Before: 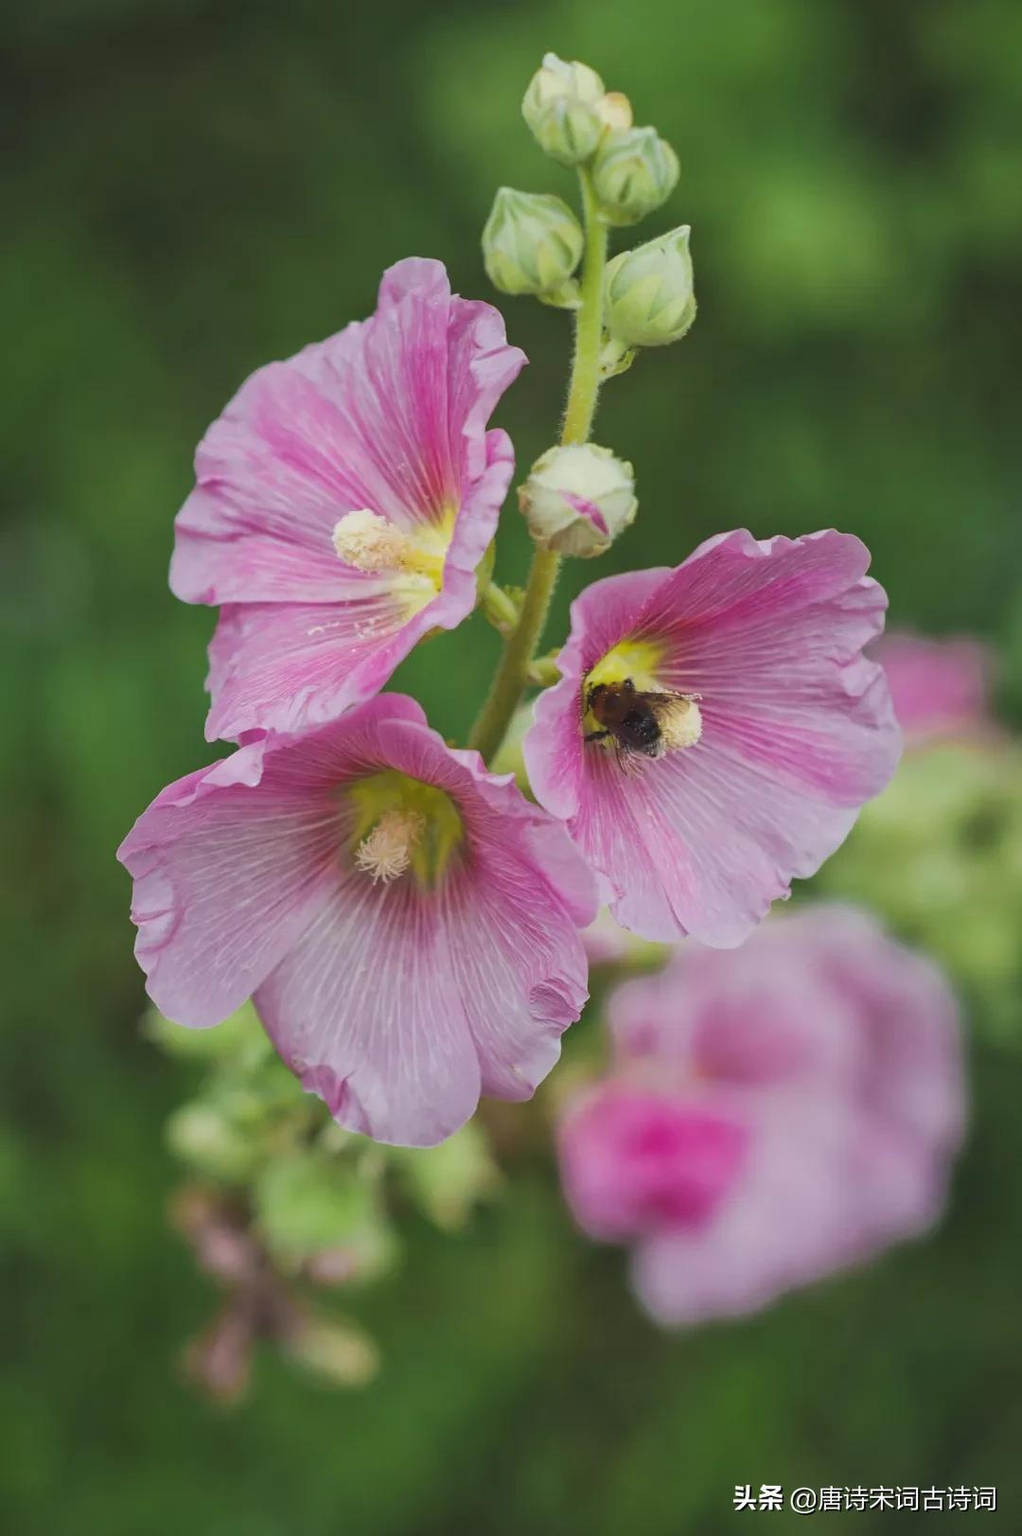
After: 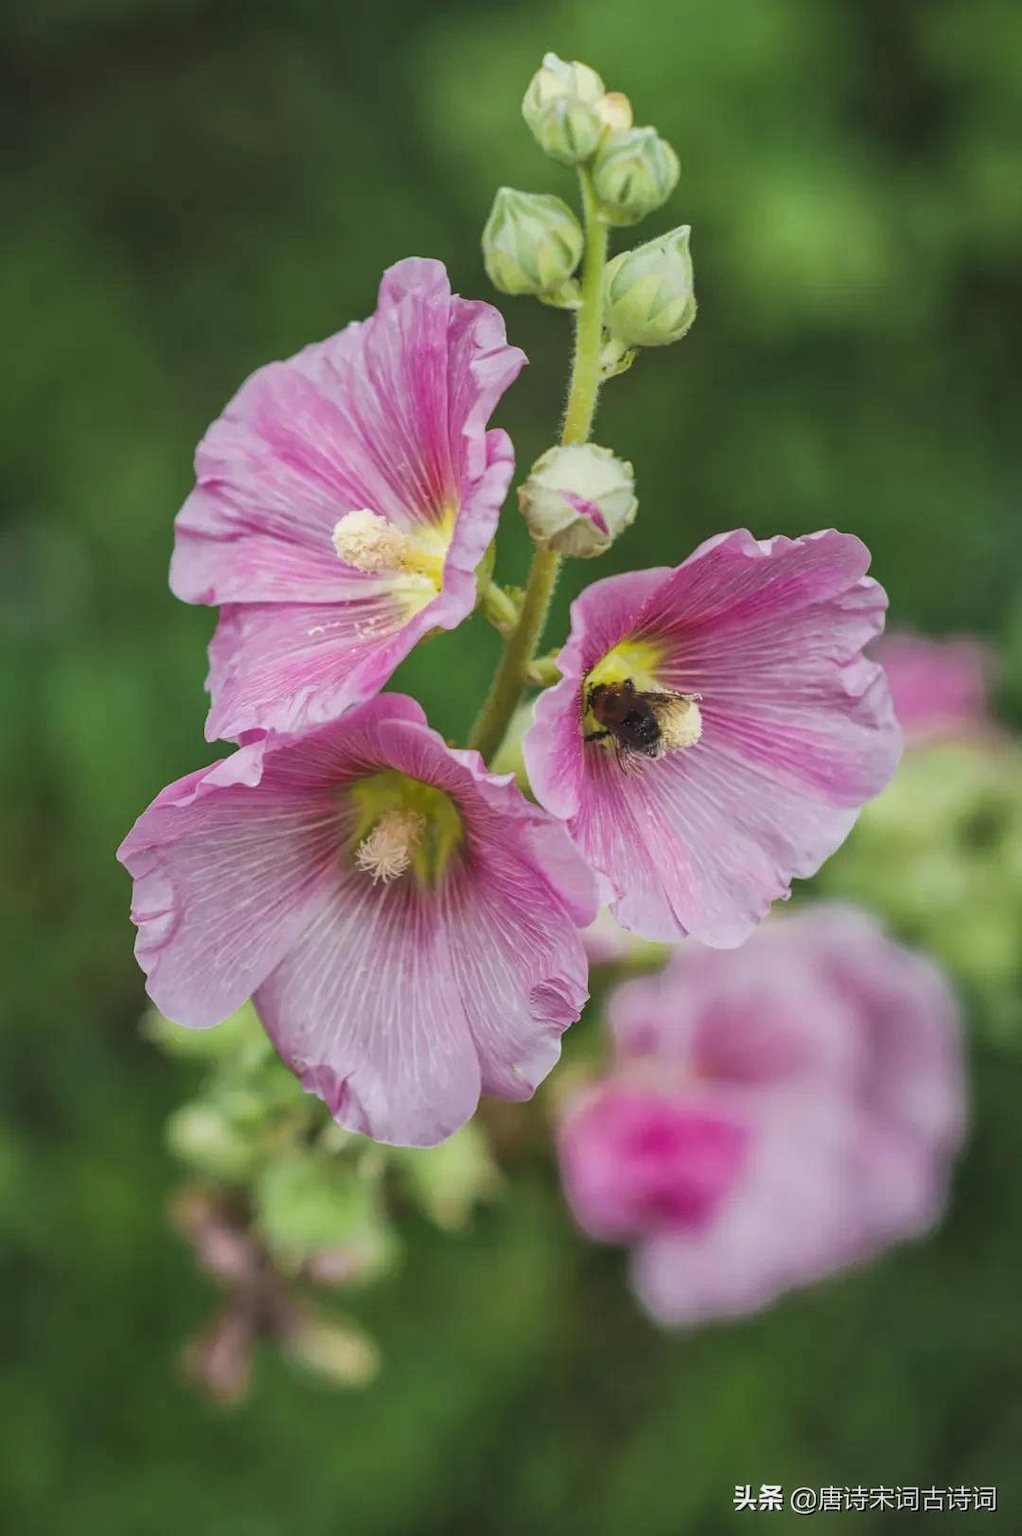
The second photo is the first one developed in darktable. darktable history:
local contrast: highlights 1%, shadows 4%, detail 133%
